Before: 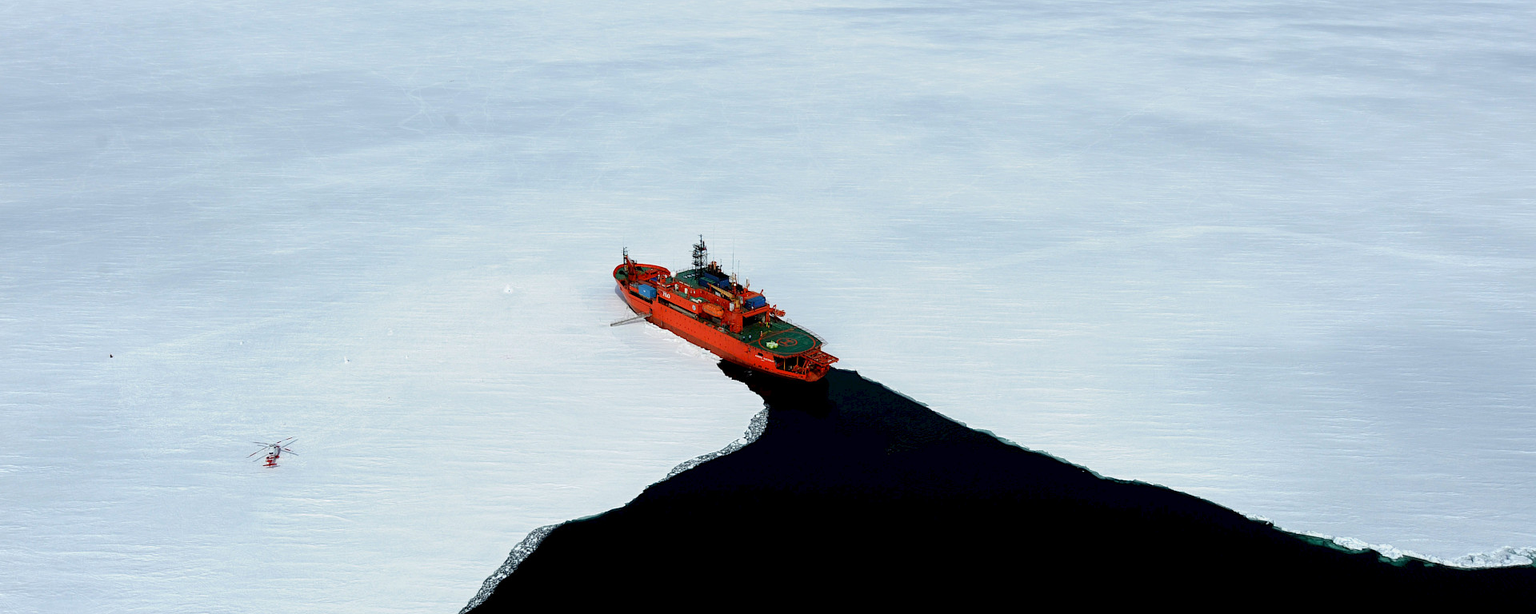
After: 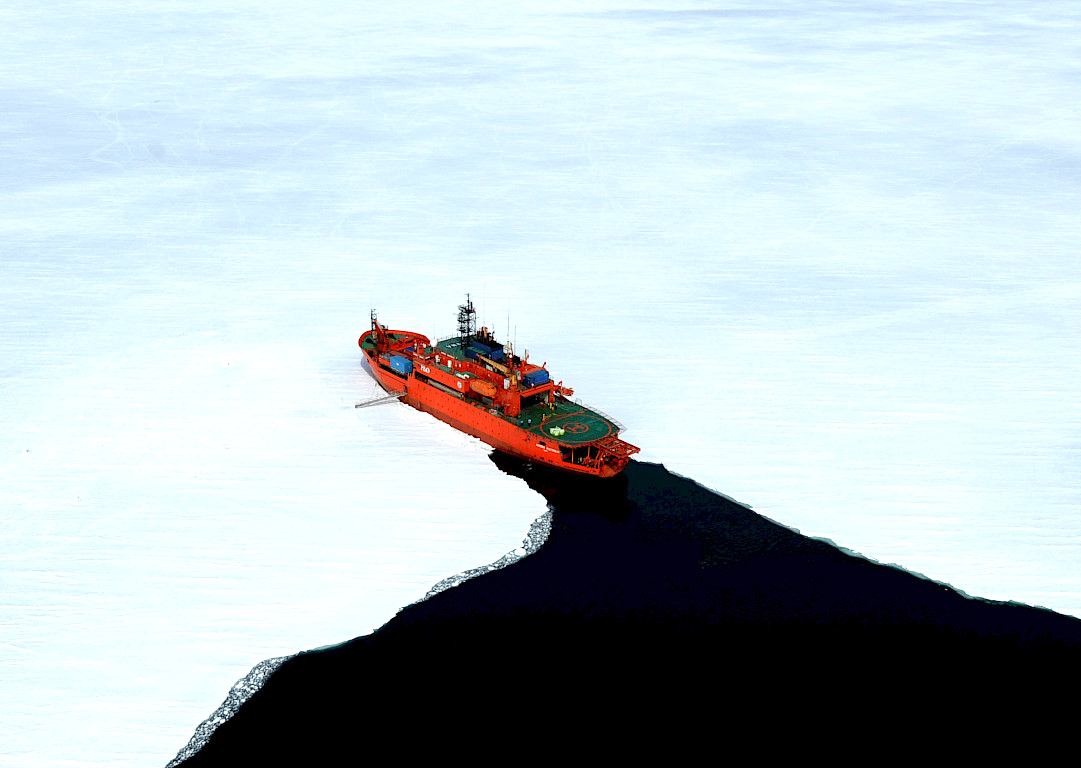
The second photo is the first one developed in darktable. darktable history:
exposure: exposure 0.49 EV, compensate highlight preservation false
crop: left 21.297%, right 22.378%
